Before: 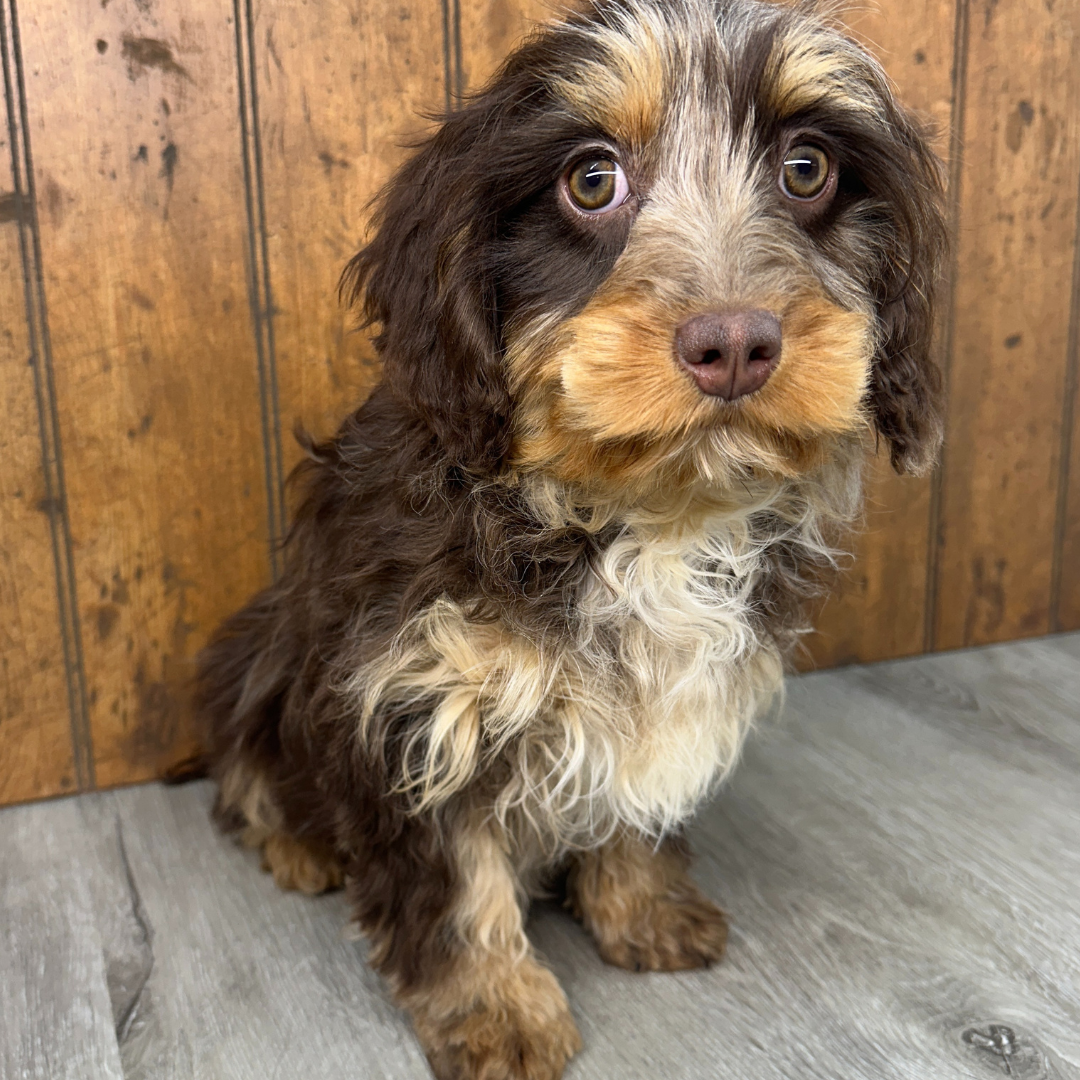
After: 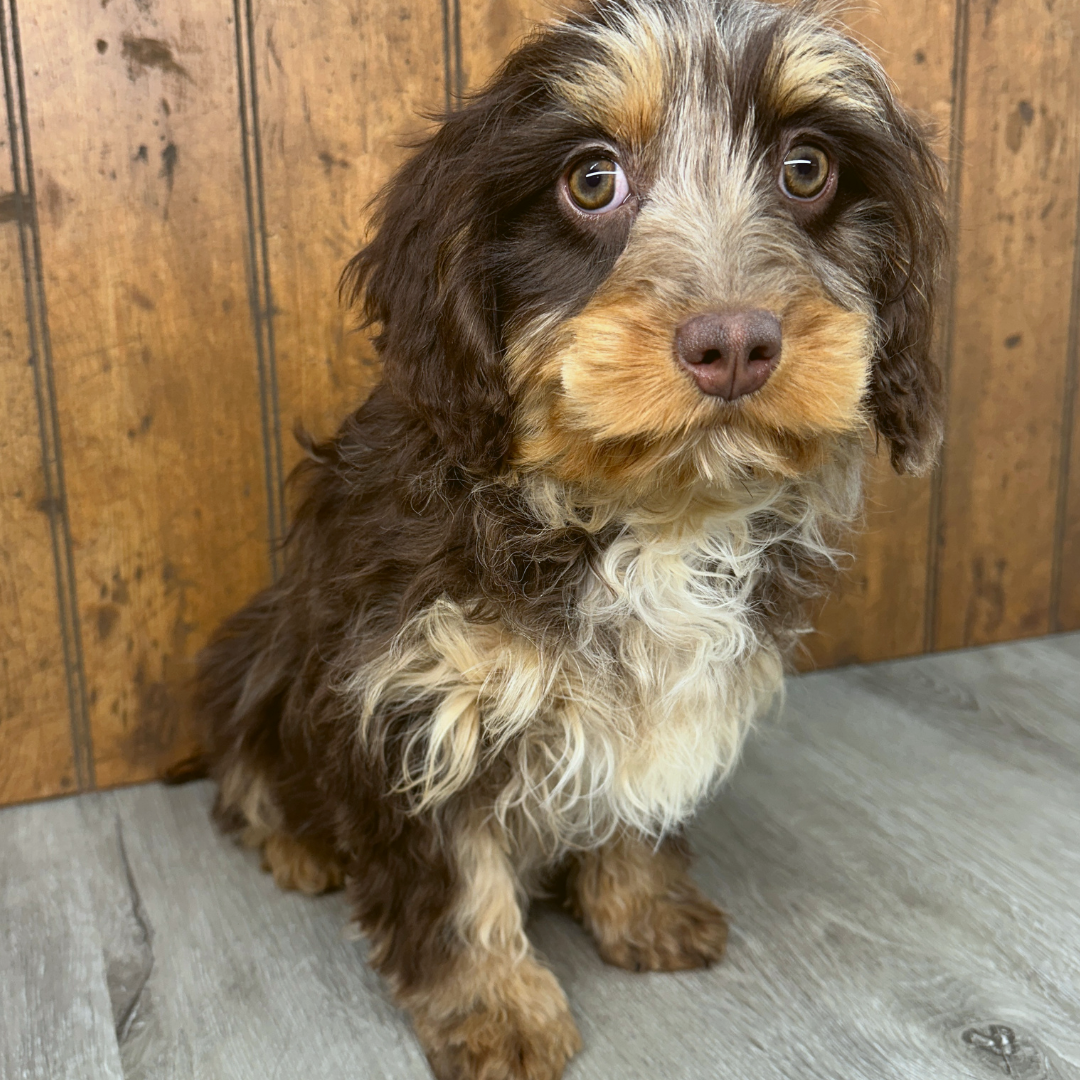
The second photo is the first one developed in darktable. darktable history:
color balance: lift [1.004, 1.002, 1.002, 0.998], gamma [1, 1.007, 1.002, 0.993], gain [1, 0.977, 1.013, 1.023], contrast -3.64%
